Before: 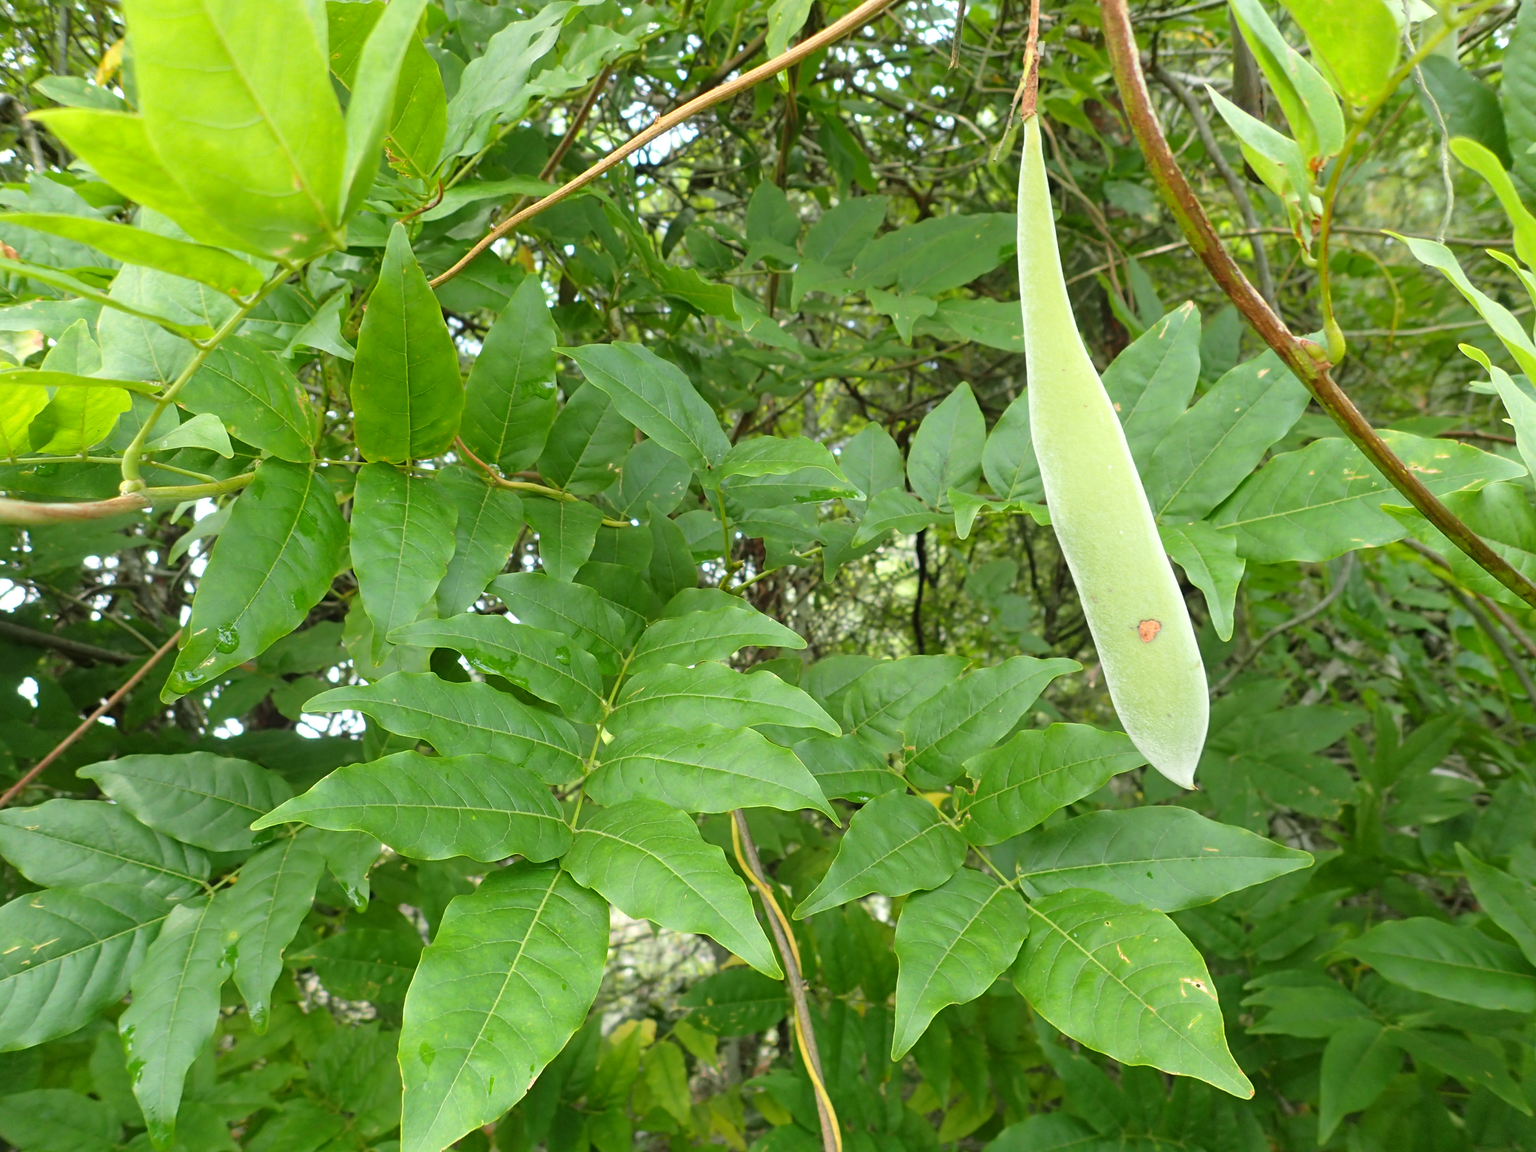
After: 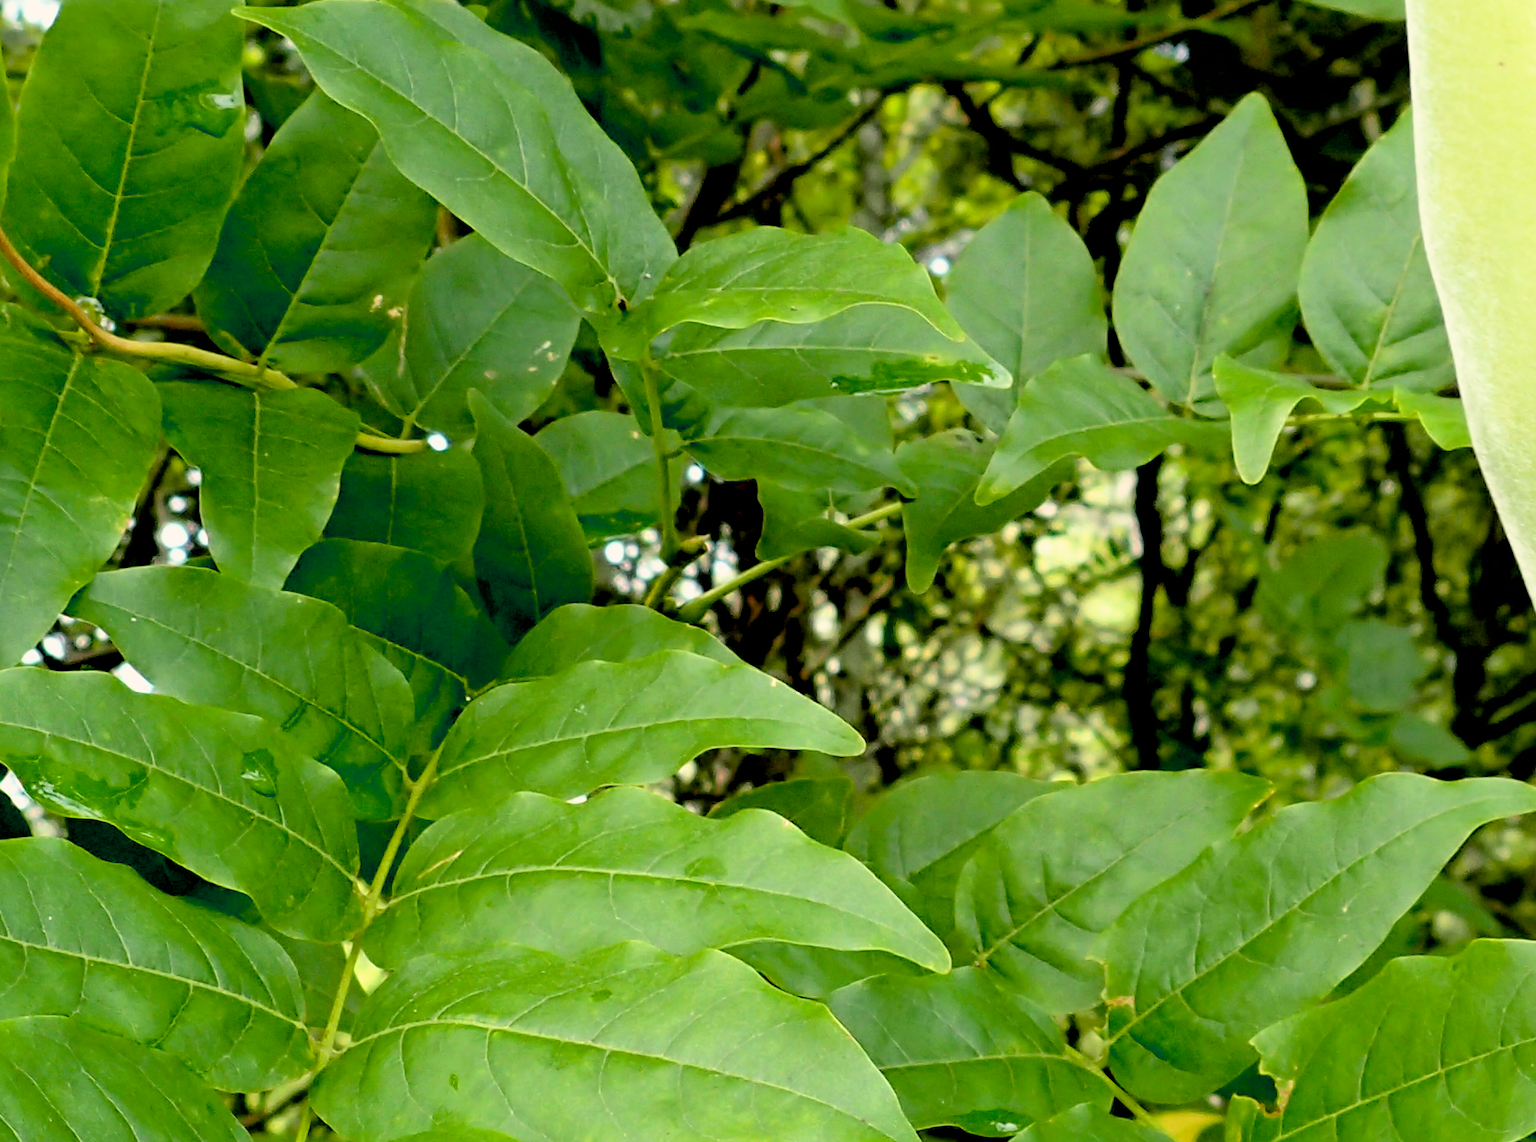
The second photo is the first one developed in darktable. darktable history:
crop: left 29.845%, top 29.896%, right 29.817%, bottom 30.091%
filmic rgb: black relative exposure -3.7 EV, white relative exposure 2.77 EV, threshold 3 EV, dynamic range scaling -4.83%, hardness 3.03, contrast in shadows safe, enable highlight reconstruction true
exposure: black level correction 0.049, exposure 0.014 EV, compensate exposure bias true, compensate highlight preservation false
color balance rgb: highlights gain › chroma 3.01%, highlights gain › hue 72.91°, perceptual saturation grading › global saturation 0.42%
